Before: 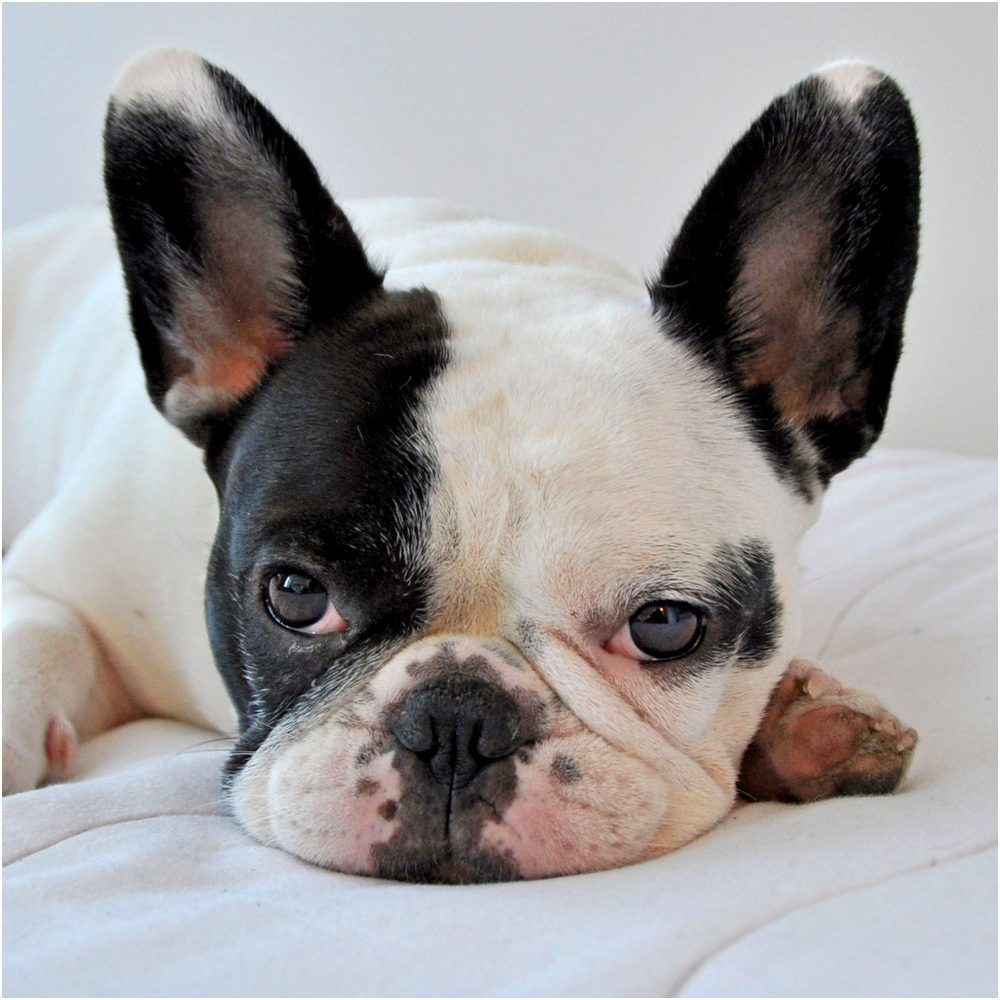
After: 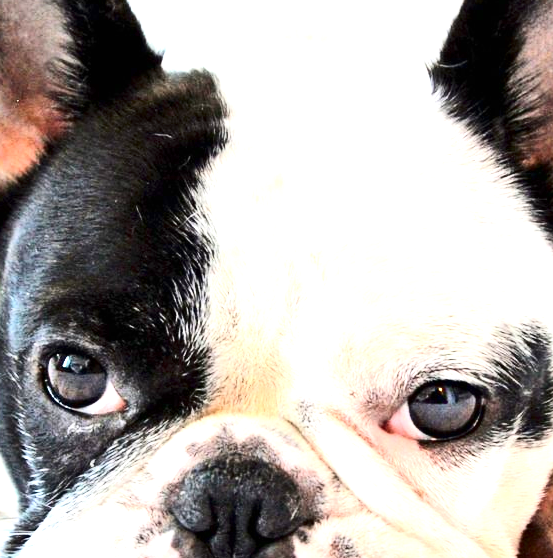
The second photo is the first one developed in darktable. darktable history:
contrast brightness saturation: contrast 0.298
crop and rotate: left 22.121%, top 22.02%, right 22.511%, bottom 22.119%
exposure: black level correction 0, exposure 1.605 EV, compensate exposure bias true, compensate highlight preservation false
